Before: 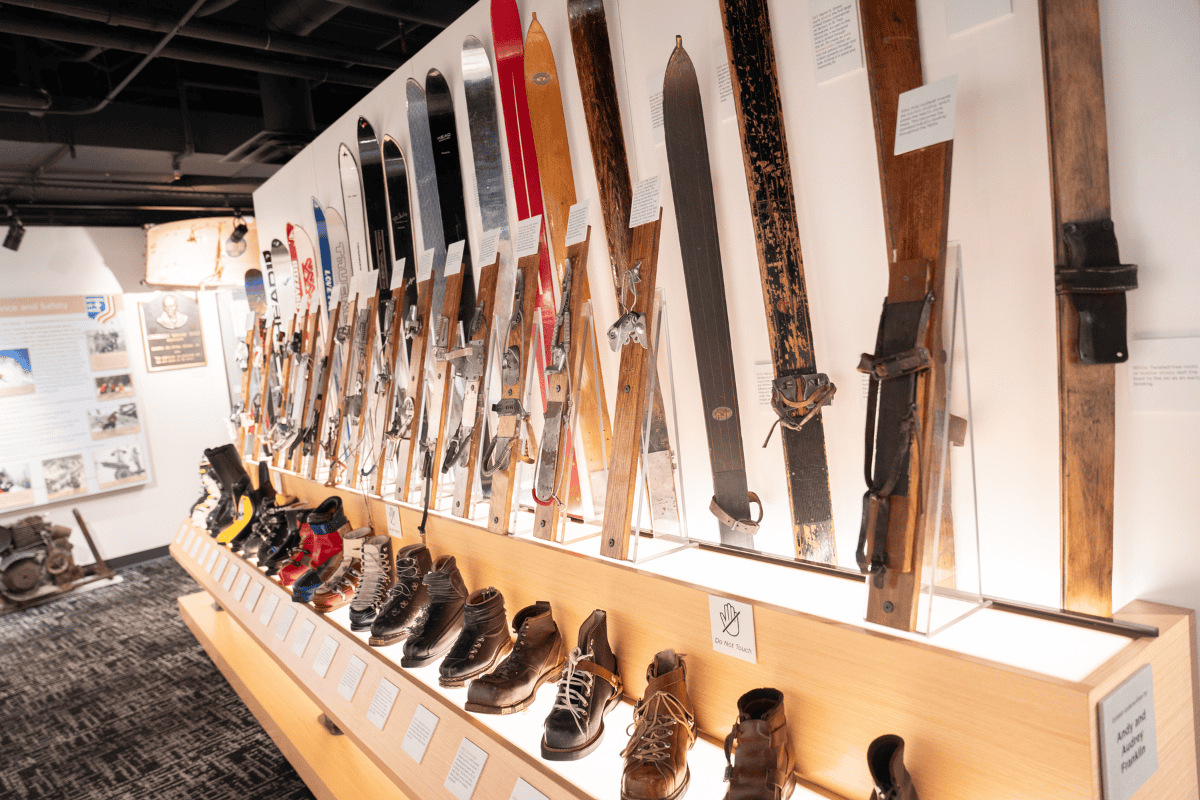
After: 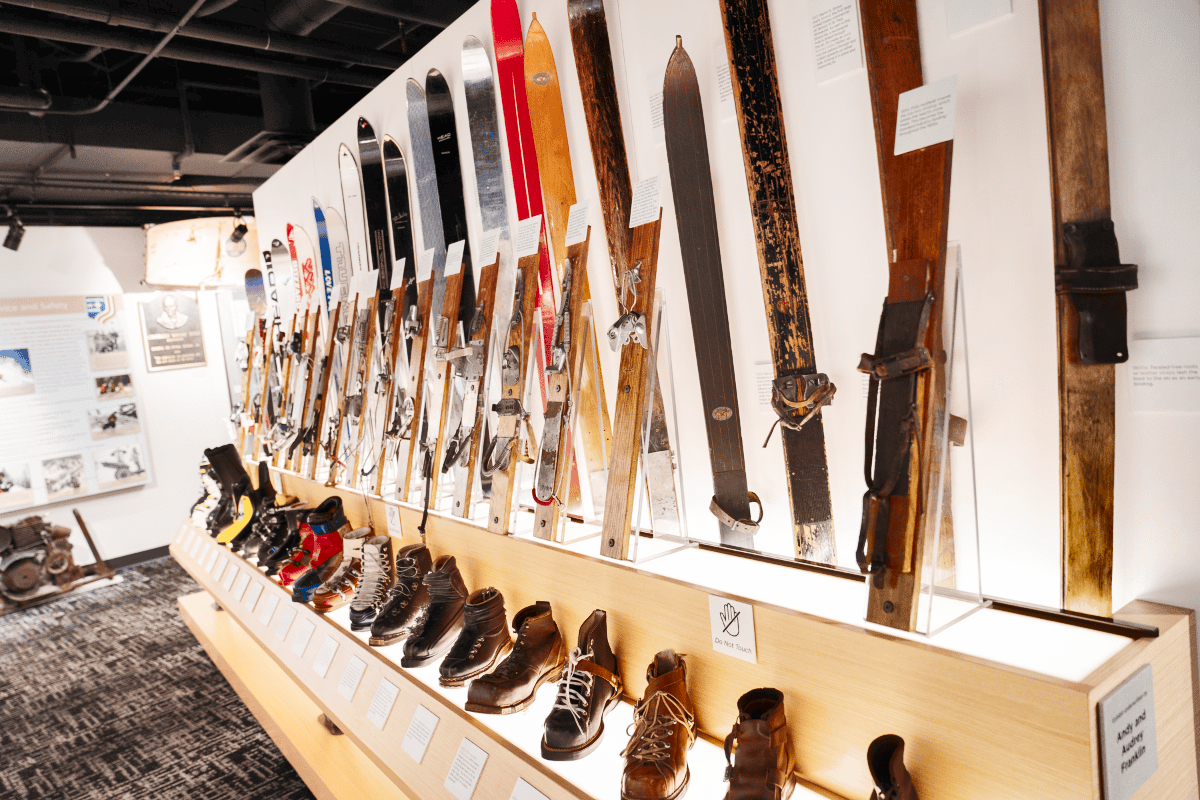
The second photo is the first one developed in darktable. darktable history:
shadows and highlights: radius 108.52, shadows 44.07, highlights -67.8, low approximation 0.01, soften with gaussian
tone curve: curves: ch0 [(0, 0) (0.003, 0.003) (0.011, 0.014) (0.025, 0.033) (0.044, 0.06) (0.069, 0.096) (0.1, 0.132) (0.136, 0.174) (0.177, 0.226) (0.224, 0.282) (0.277, 0.352) (0.335, 0.435) (0.399, 0.524) (0.468, 0.615) (0.543, 0.695) (0.623, 0.771) (0.709, 0.835) (0.801, 0.894) (0.898, 0.944) (1, 1)], preserve colors none
